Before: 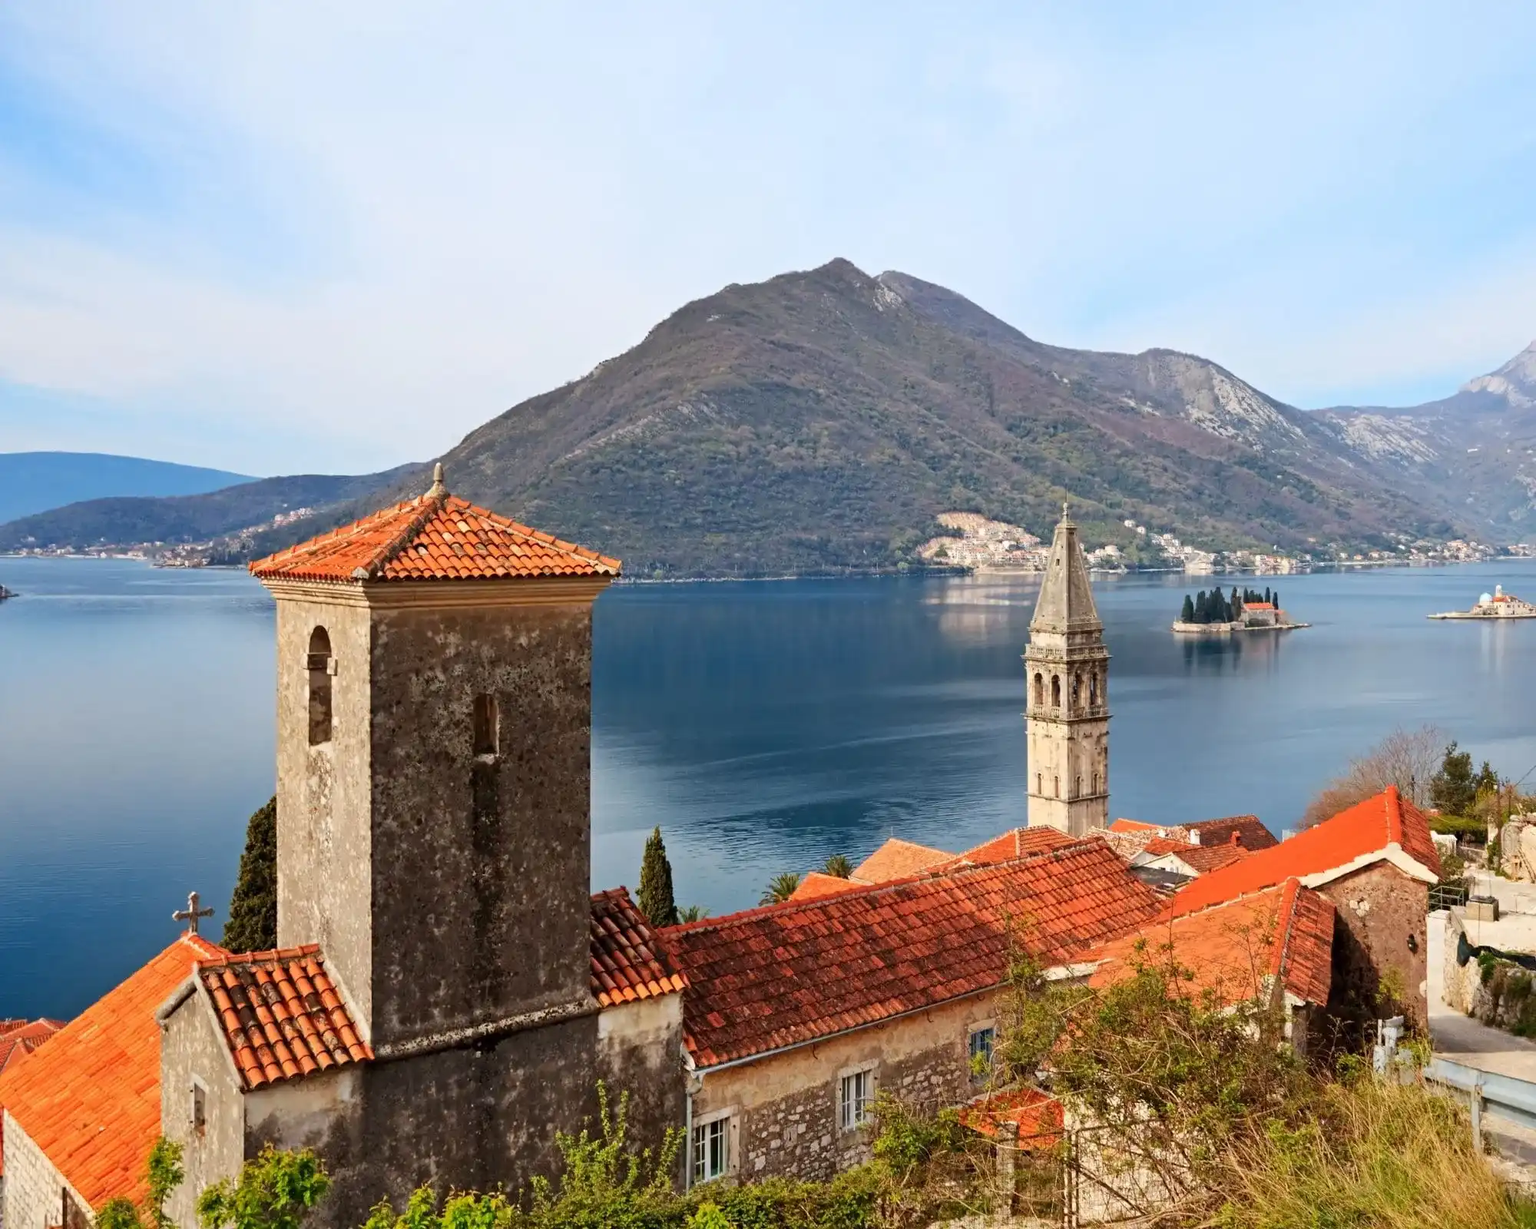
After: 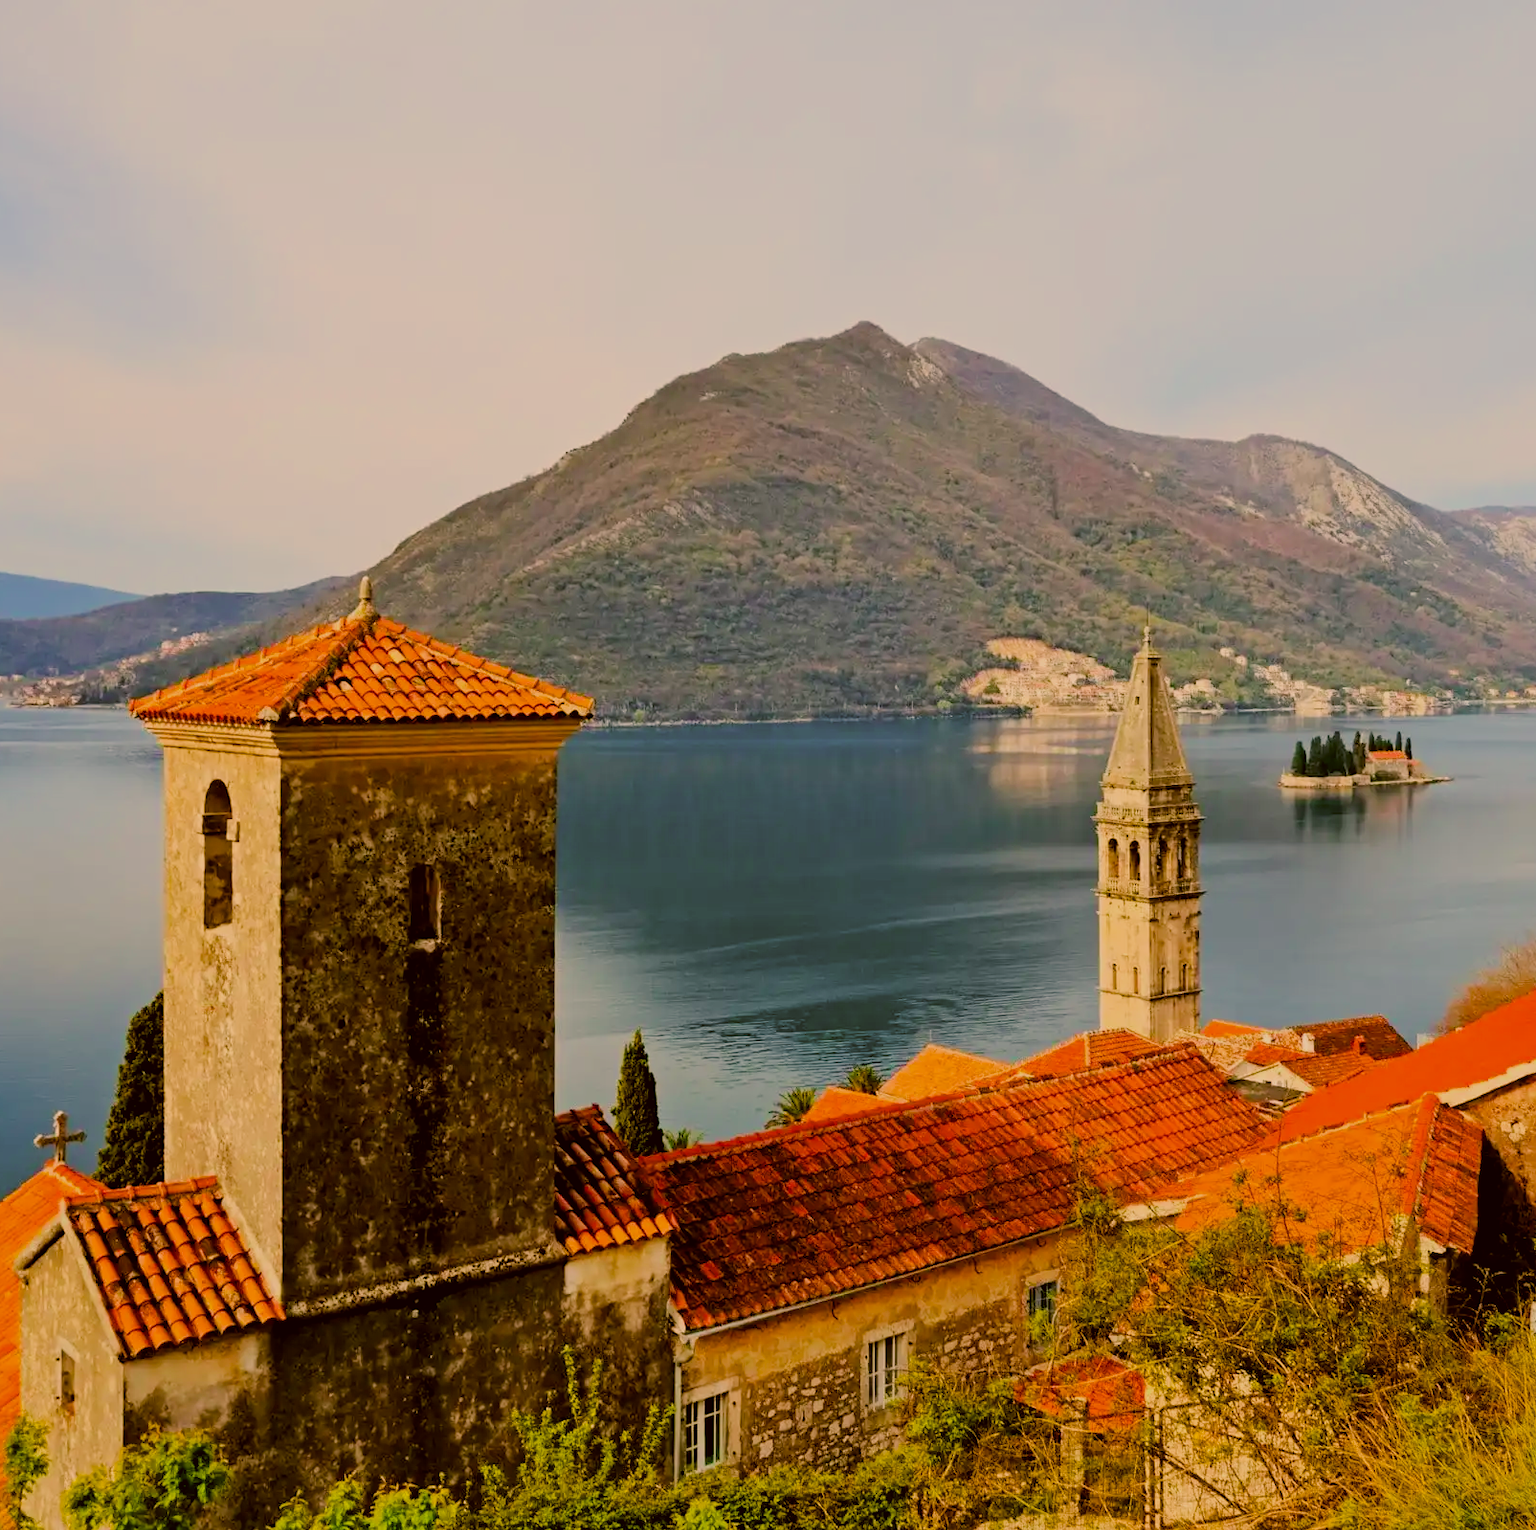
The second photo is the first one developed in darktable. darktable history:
color correction: highlights a* 8.98, highlights b* 15.11, shadows a* -0.616, shadows b* 27.28
crop and rotate: left 9.491%, right 10.253%
color balance rgb: highlights gain › chroma 0.22%, highlights gain › hue 330.65°, global offset › luminance -0.496%, perceptual saturation grading › global saturation 16.577%, global vibrance 39.76%
filmic rgb: black relative exposure -6.76 EV, white relative exposure 5.91 EV, hardness 2.69
